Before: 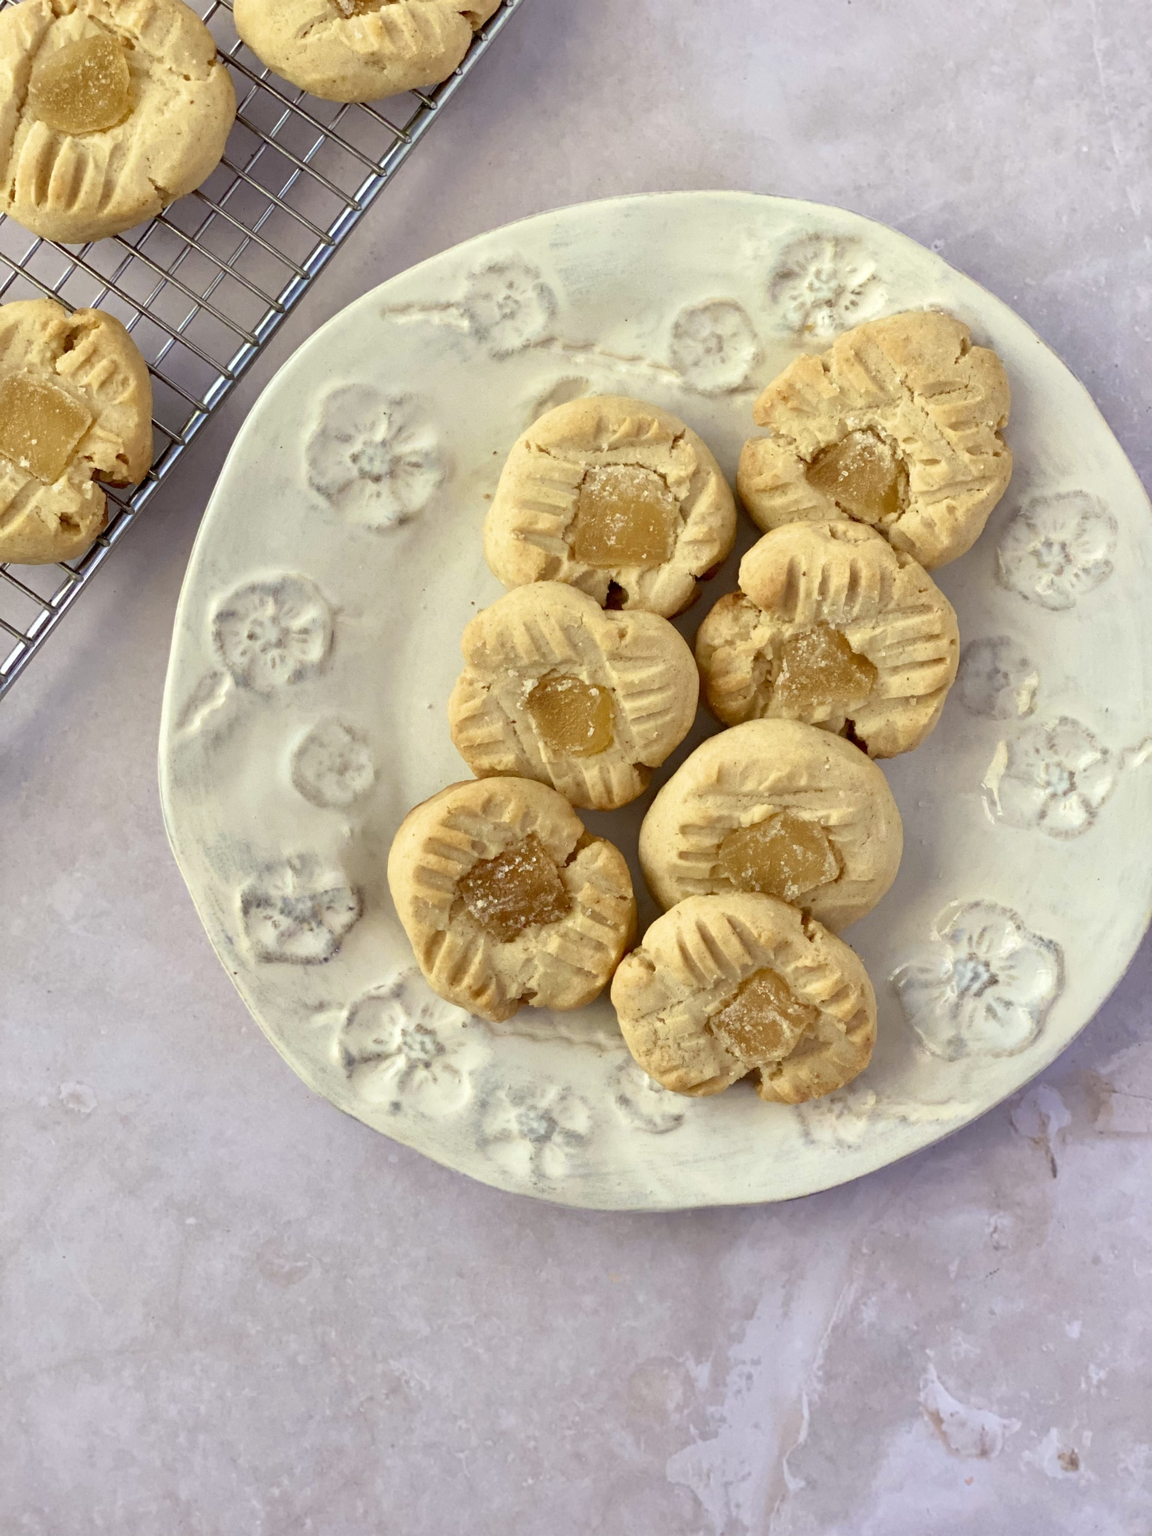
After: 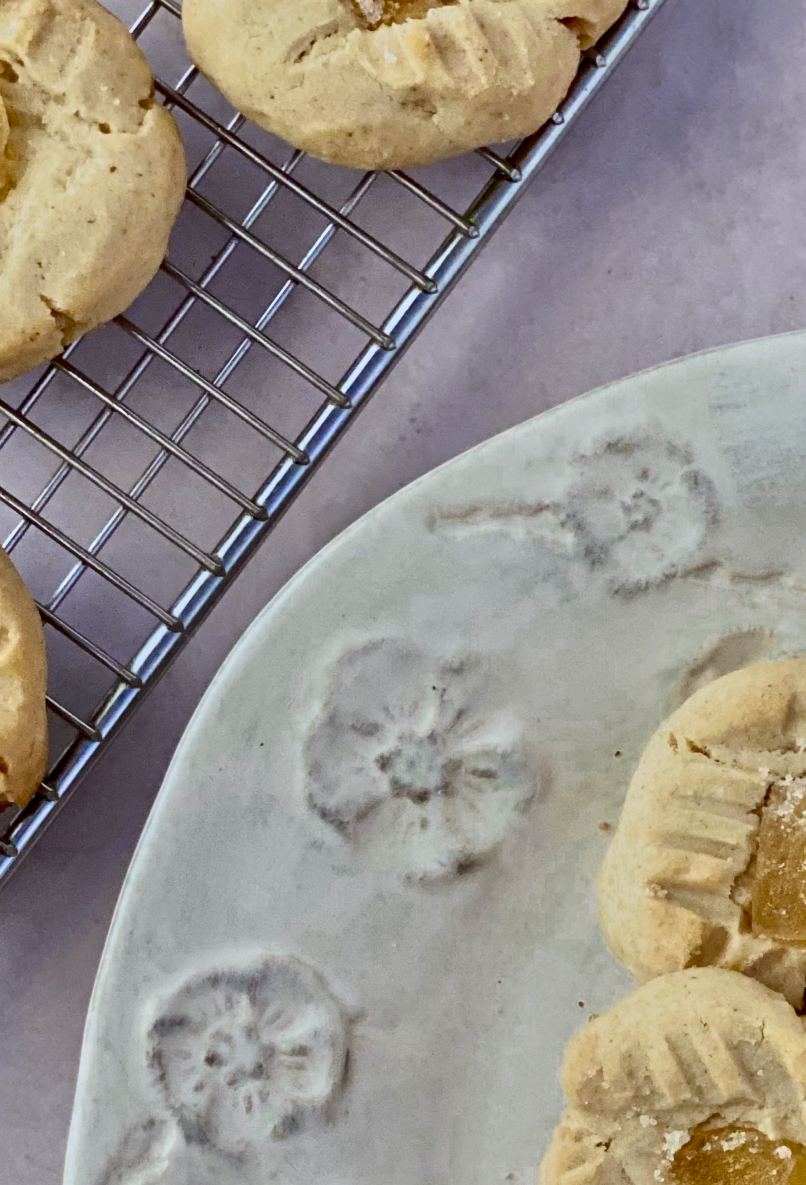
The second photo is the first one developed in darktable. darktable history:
contrast brightness saturation: contrast 0.28
white balance: red 0.967, blue 1.119, emerald 0.756
color zones: curves: ch0 [(0.25, 0.5) (0.347, 0.092) (0.75, 0.5)]; ch1 [(0.25, 0.5) (0.33, 0.51) (0.75, 0.5)]
crop and rotate: left 10.817%, top 0.062%, right 47.194%, bottom 53.626%
tone equalizer: -8 EV -0.002 EV, -7 EV 0.005 EV, -6 EV -0.008 EV, -5 EV 0.007 EV, -4 EV -0.042 EV, -3 EV -0.233 EV, -2 EV -0.662 EV, -1 EV -0.983 EV, +0 EV -0.969 EV, smoothing diameter 2%, edges refinement/feathering 20, mask exposure compensation -1.57 EV, filter diffusion 5
